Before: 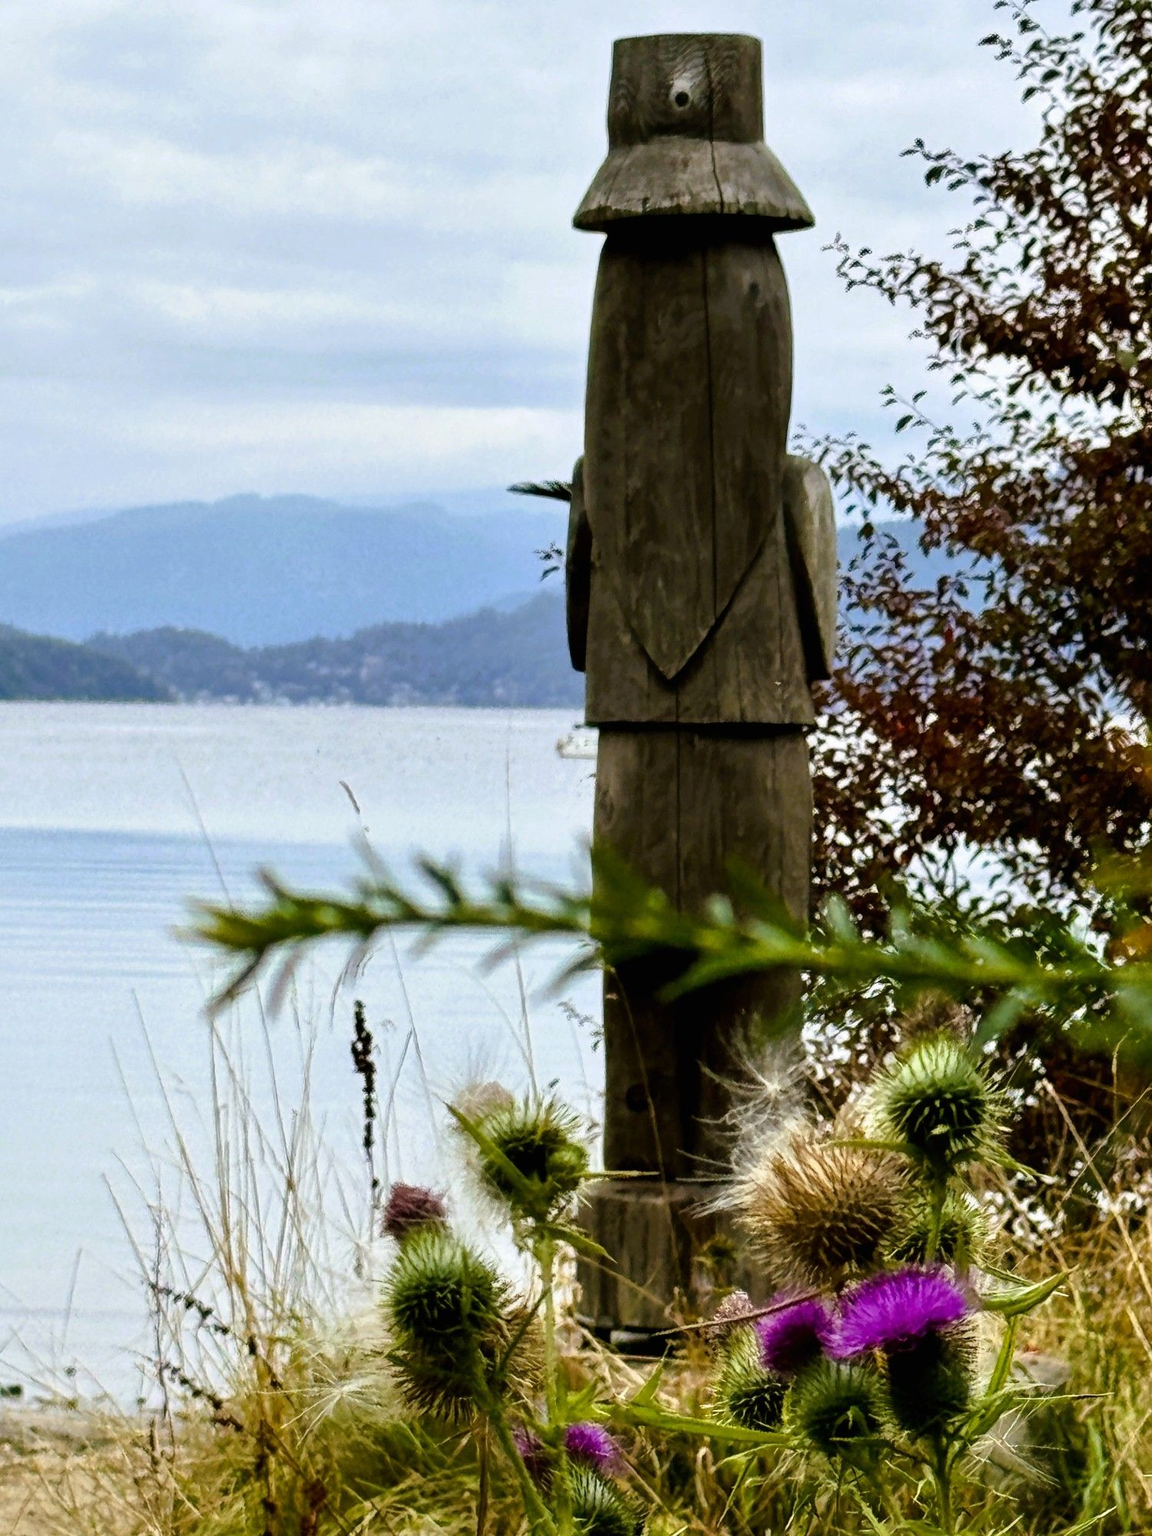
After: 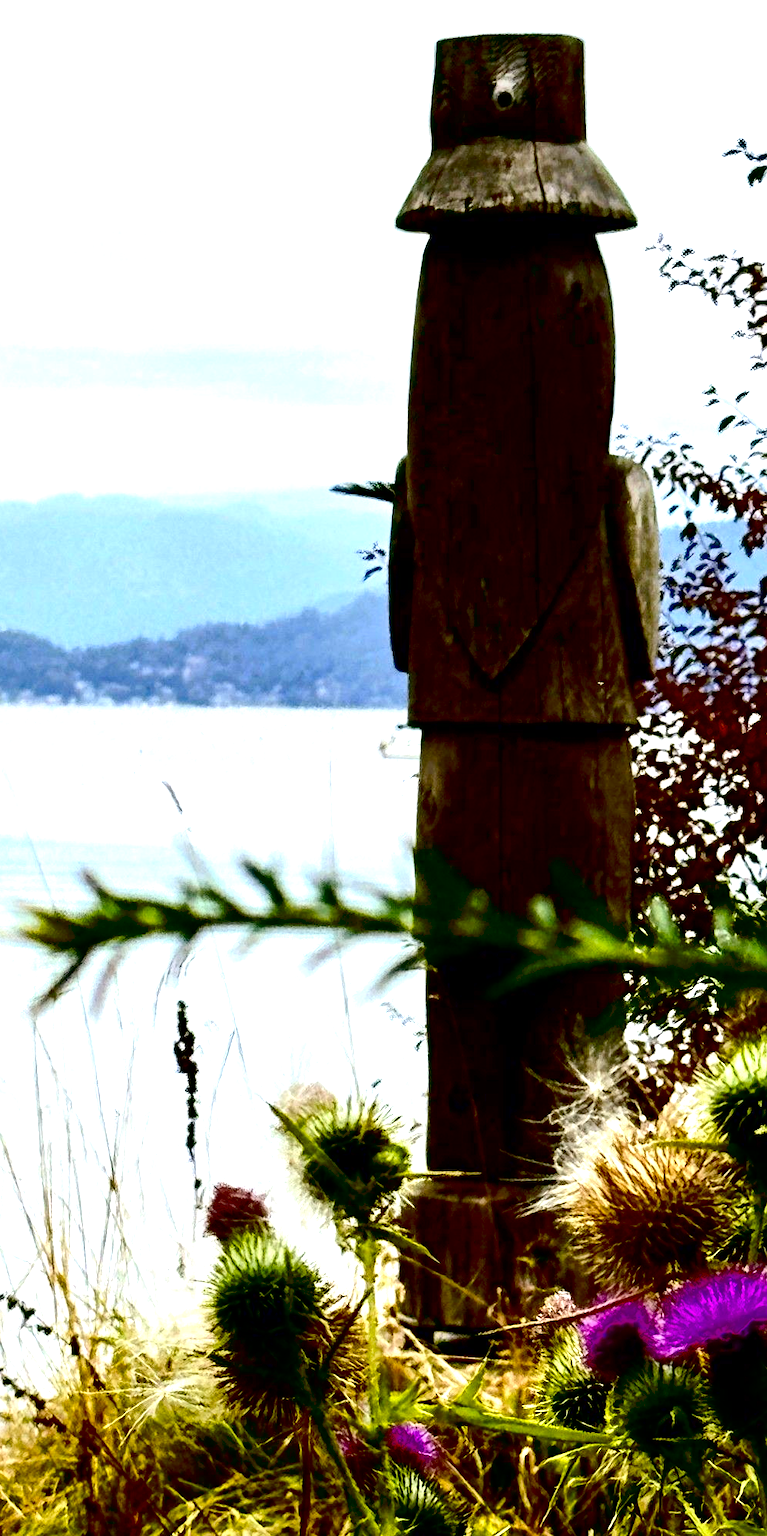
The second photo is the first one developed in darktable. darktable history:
crop: left 15.419%, right 17.914%
exposure: black level correction 0.035, exposure 0.9 EV, compensate highlight preservation false
contrast brightness saturation: contrast 0.19, brightness -0.24, saturation 0.11
